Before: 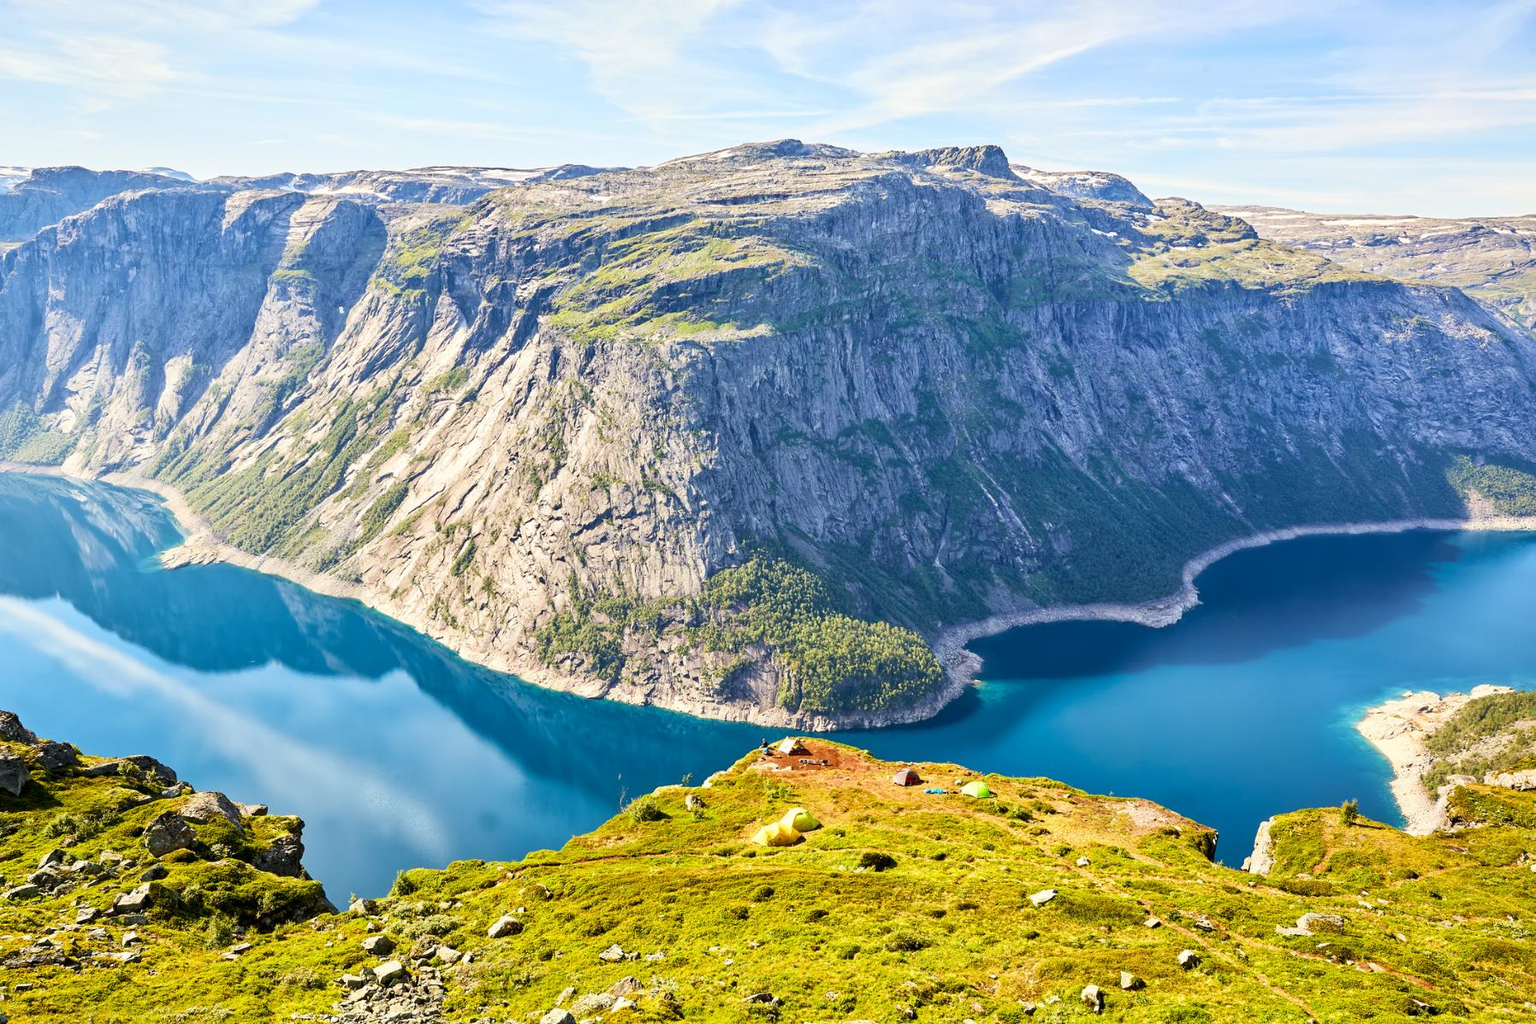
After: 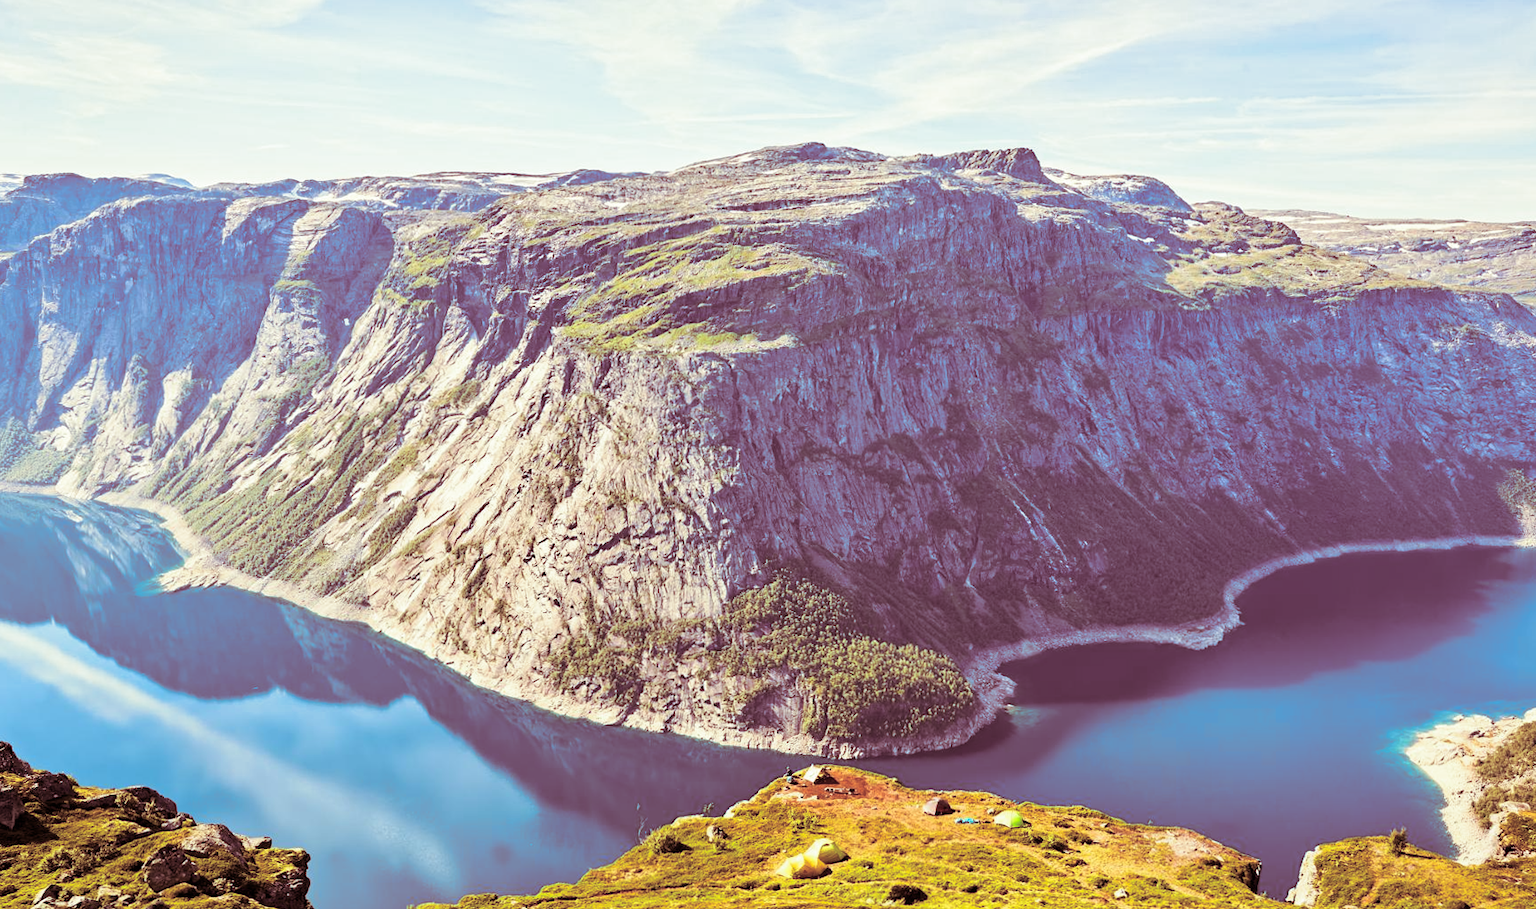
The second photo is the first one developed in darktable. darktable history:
split-toning: compress 20%
crop and rotate: angle 0.2°, left 0.275%, right 3.127%, bottom 14.18%
